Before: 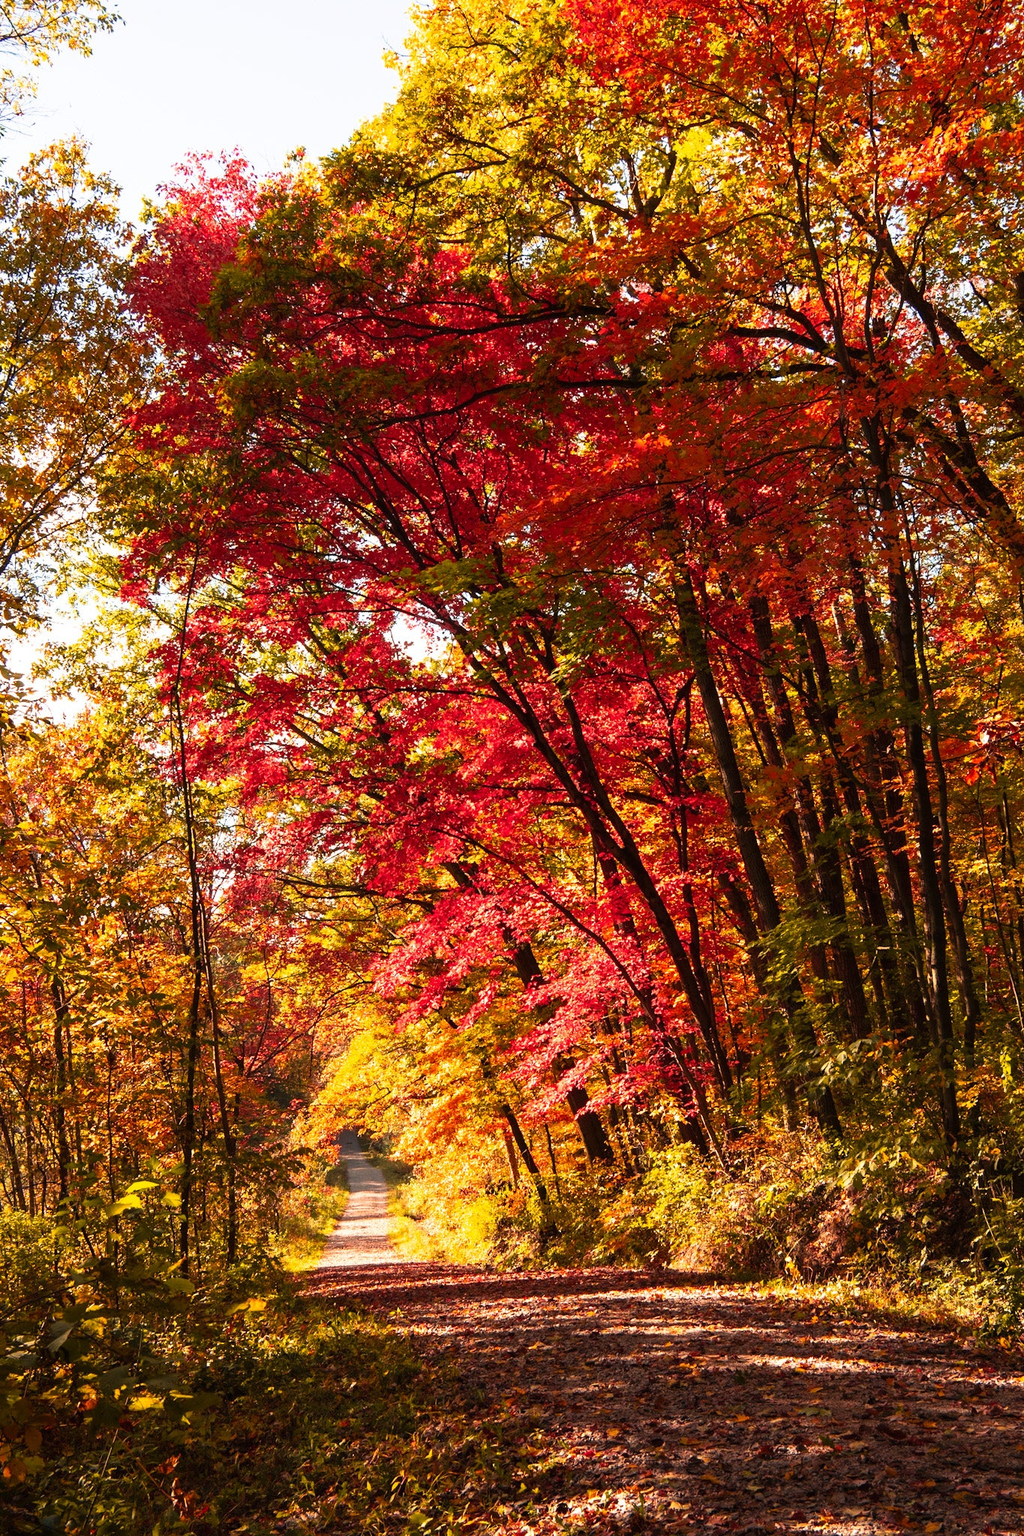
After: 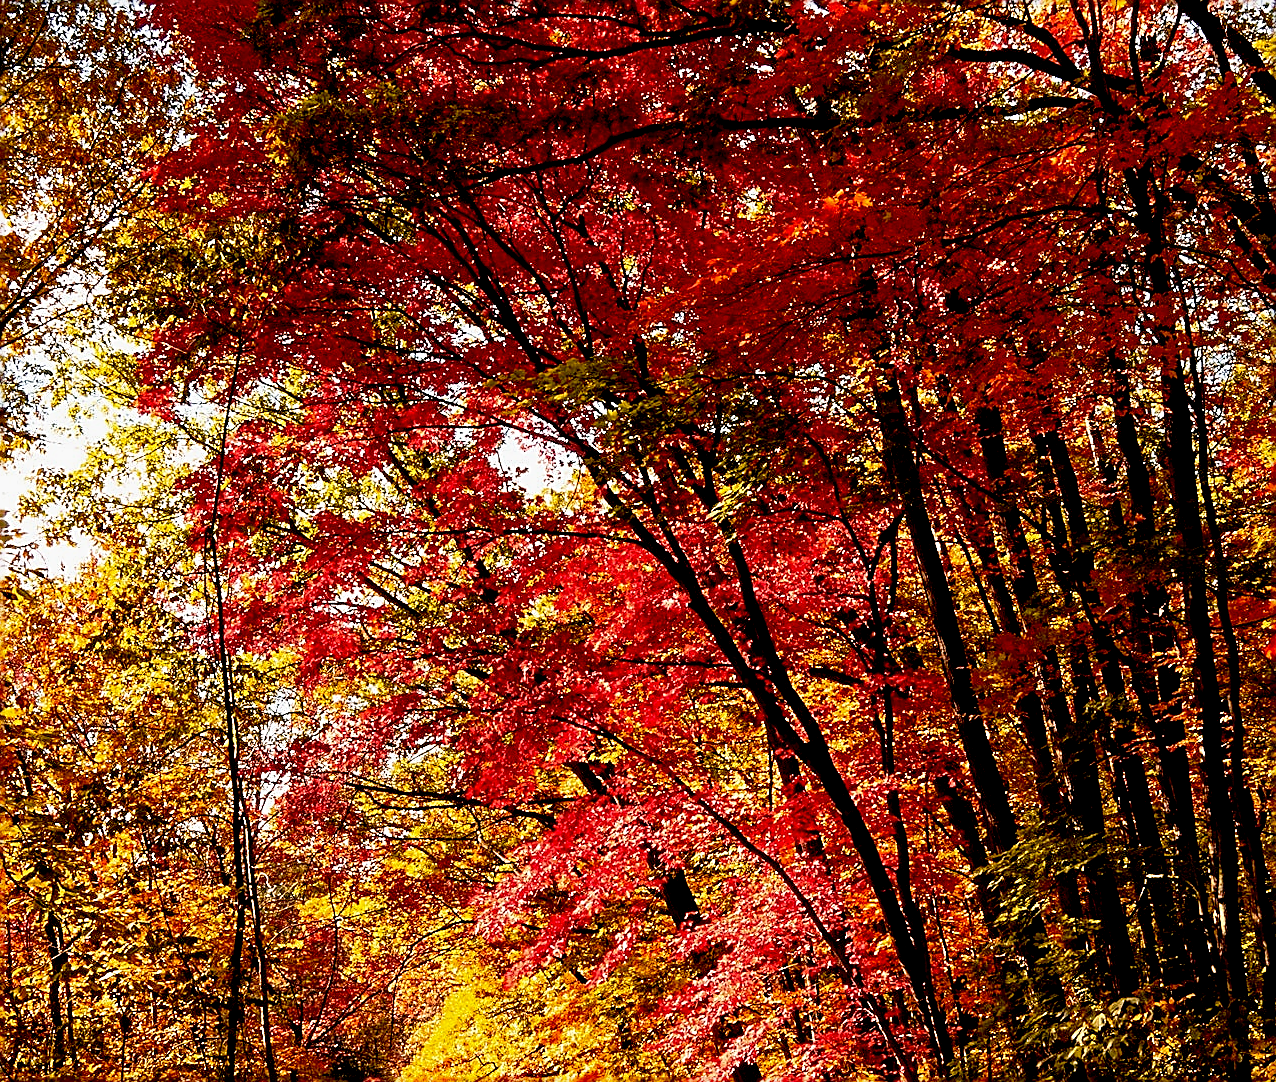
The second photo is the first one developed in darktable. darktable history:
crop: left 1.748%, top 18.987%, right 4.711%, bottom 28.162%
sharpen: radius 1.639, amount 1.309
exposure: black level correction 0.029, exposure -0.077 EV, compensate highlight preservation false
